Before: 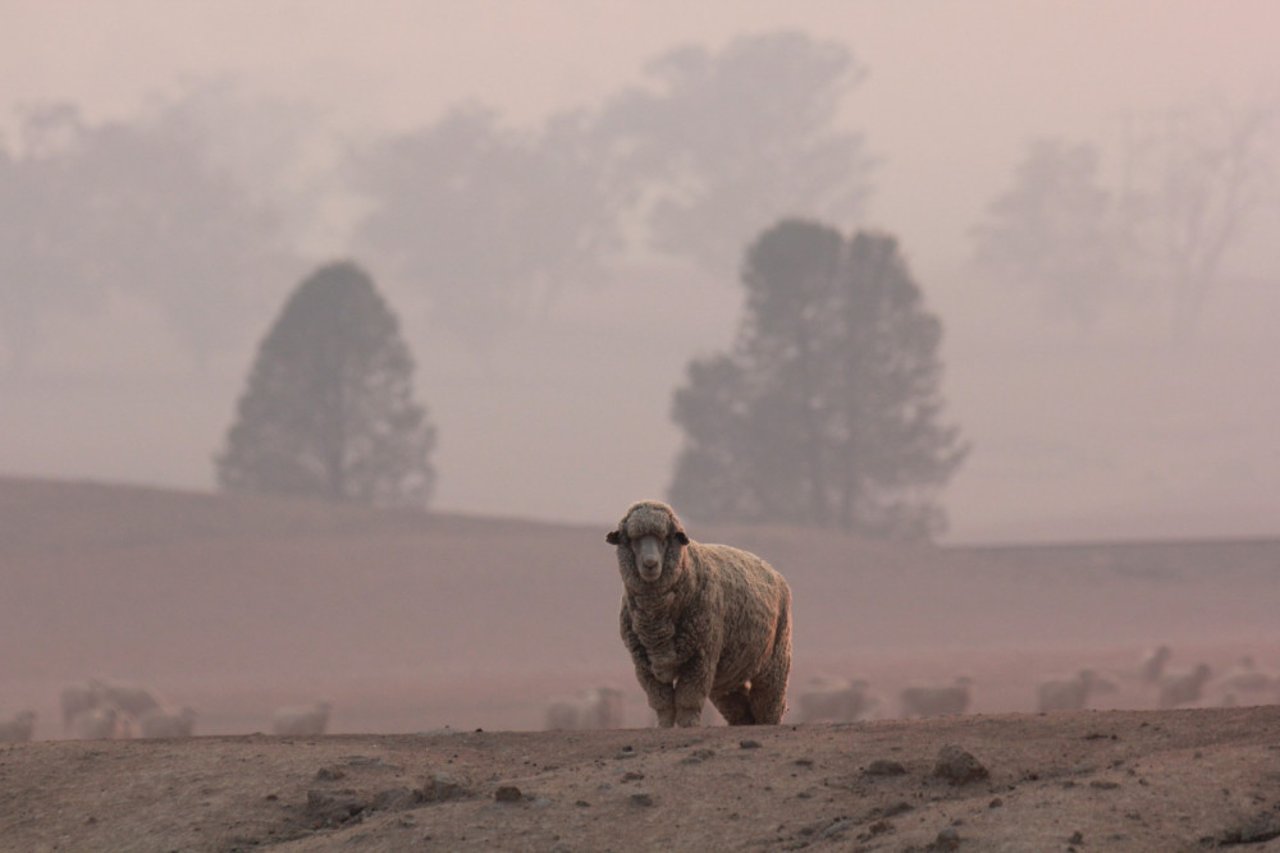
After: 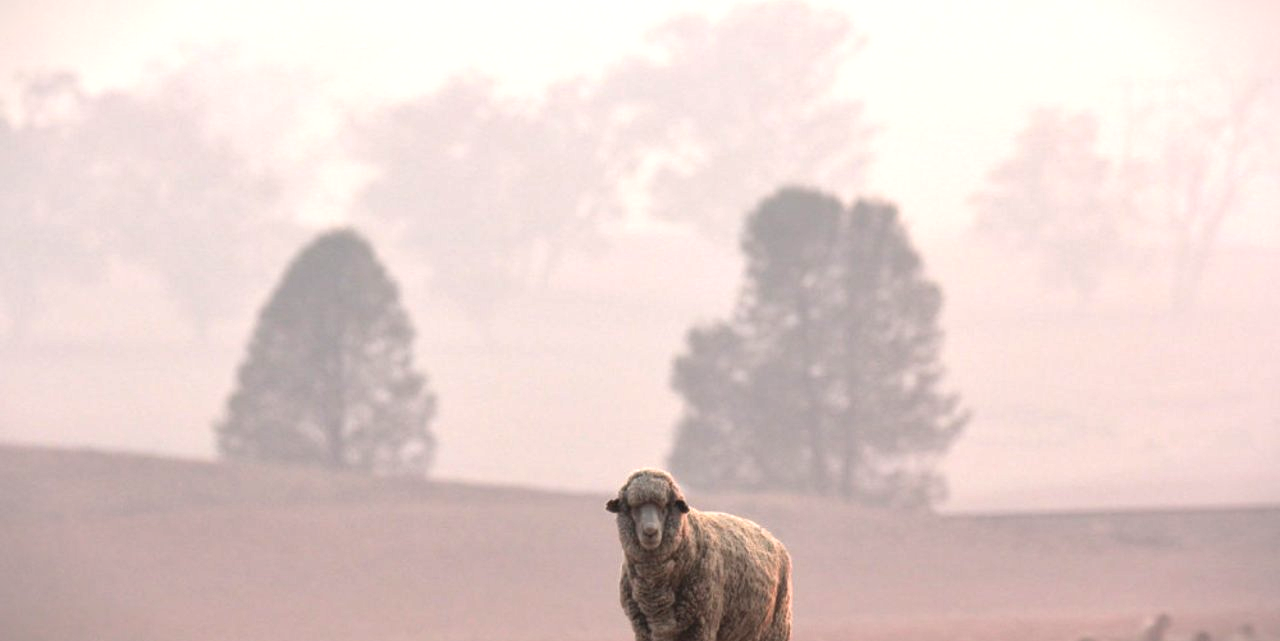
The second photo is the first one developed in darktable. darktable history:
crop: top 3.817%, bottom 21.033%
local contrast: mode bilateral grid, contrast 20, coarseness 49, detail 127%, midtone range 0.2
vignetting: fall-off start 99.84%, width/height ratio 1.321, unbound false
exposure: black level correction 0, exposure 1.001 EV, compensate highlight preservation false
